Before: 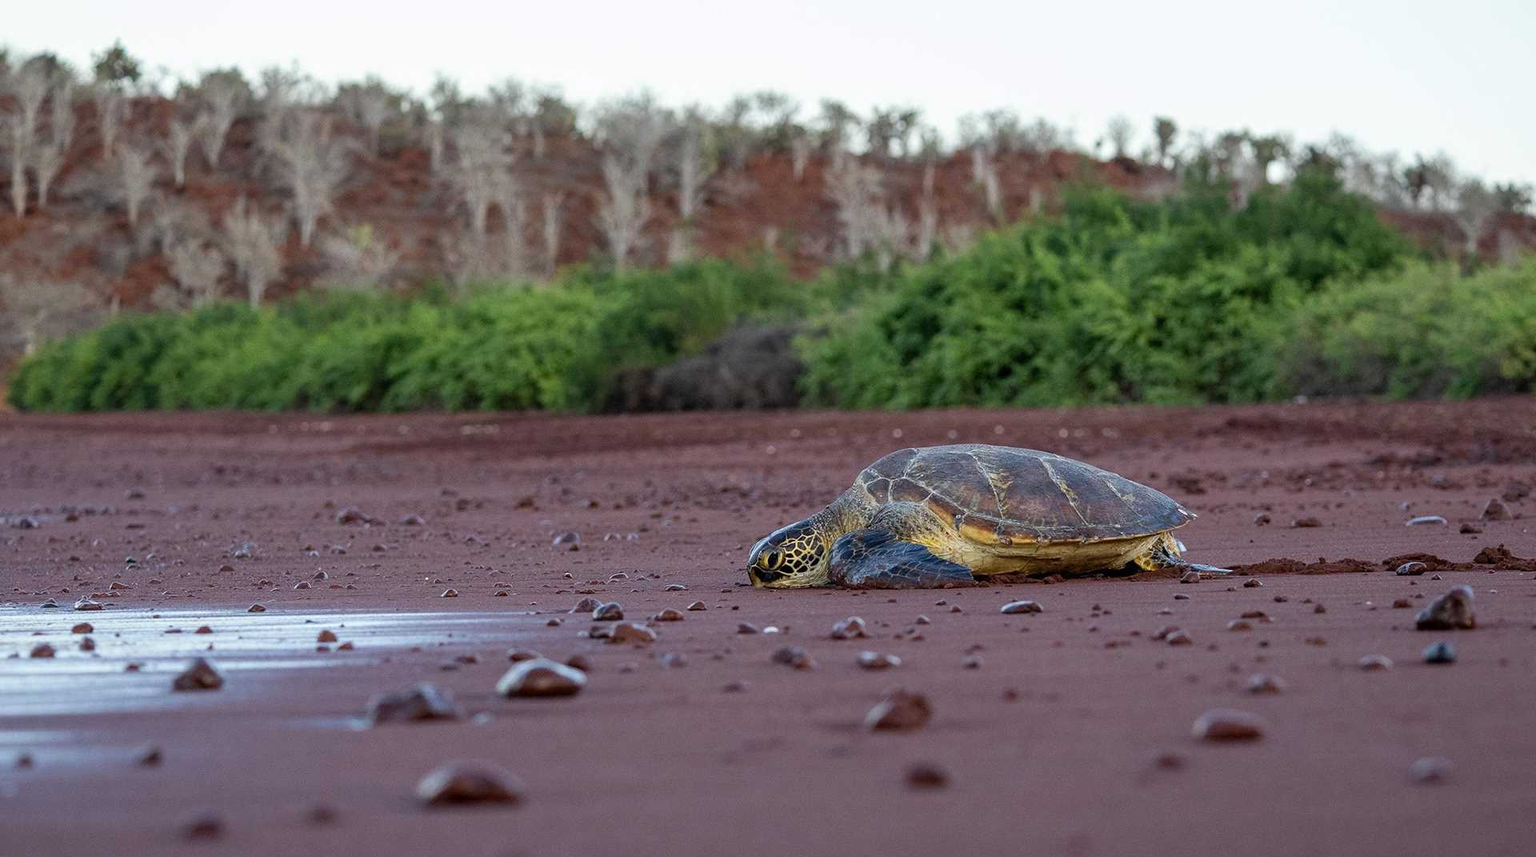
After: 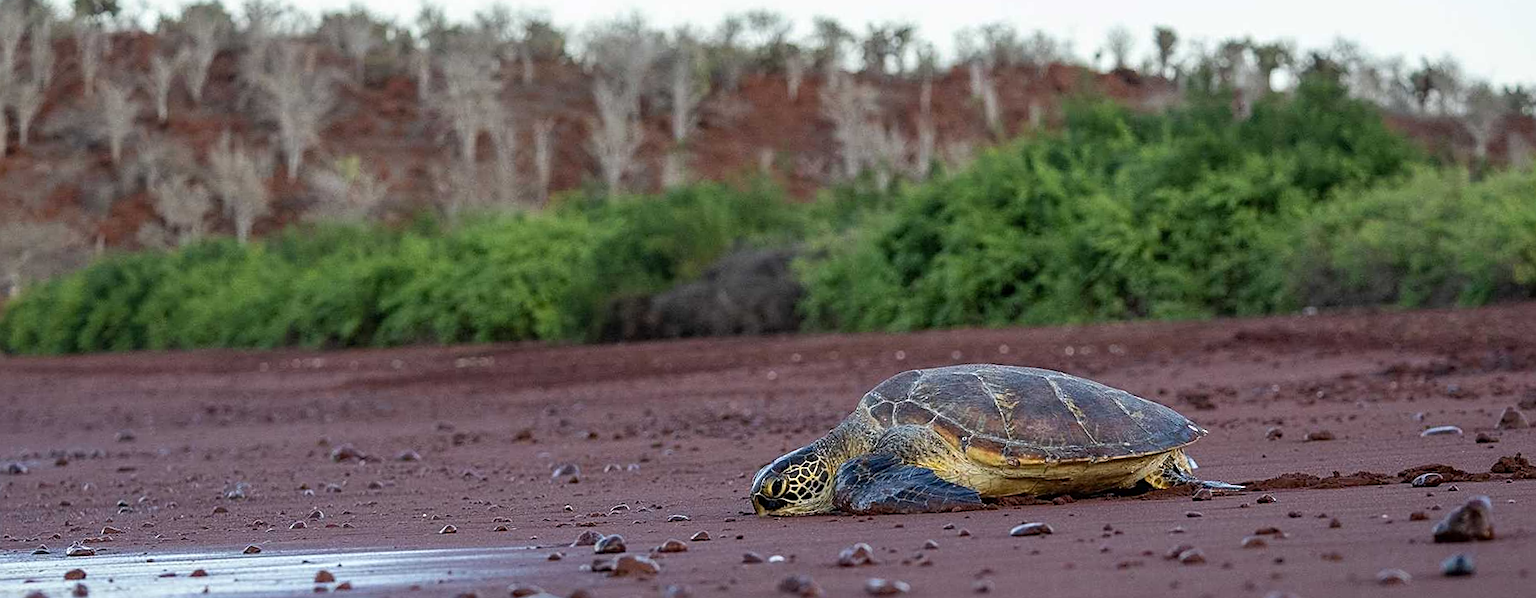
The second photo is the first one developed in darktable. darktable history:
rotate and perspective: rotation -1.42°, crop left 0.016, crop right 0.984, crop top 0.035, crop bottom 0.965
crop and rotate: top 8.293%, bottom 20.996%
sharpen: on, module defaults
